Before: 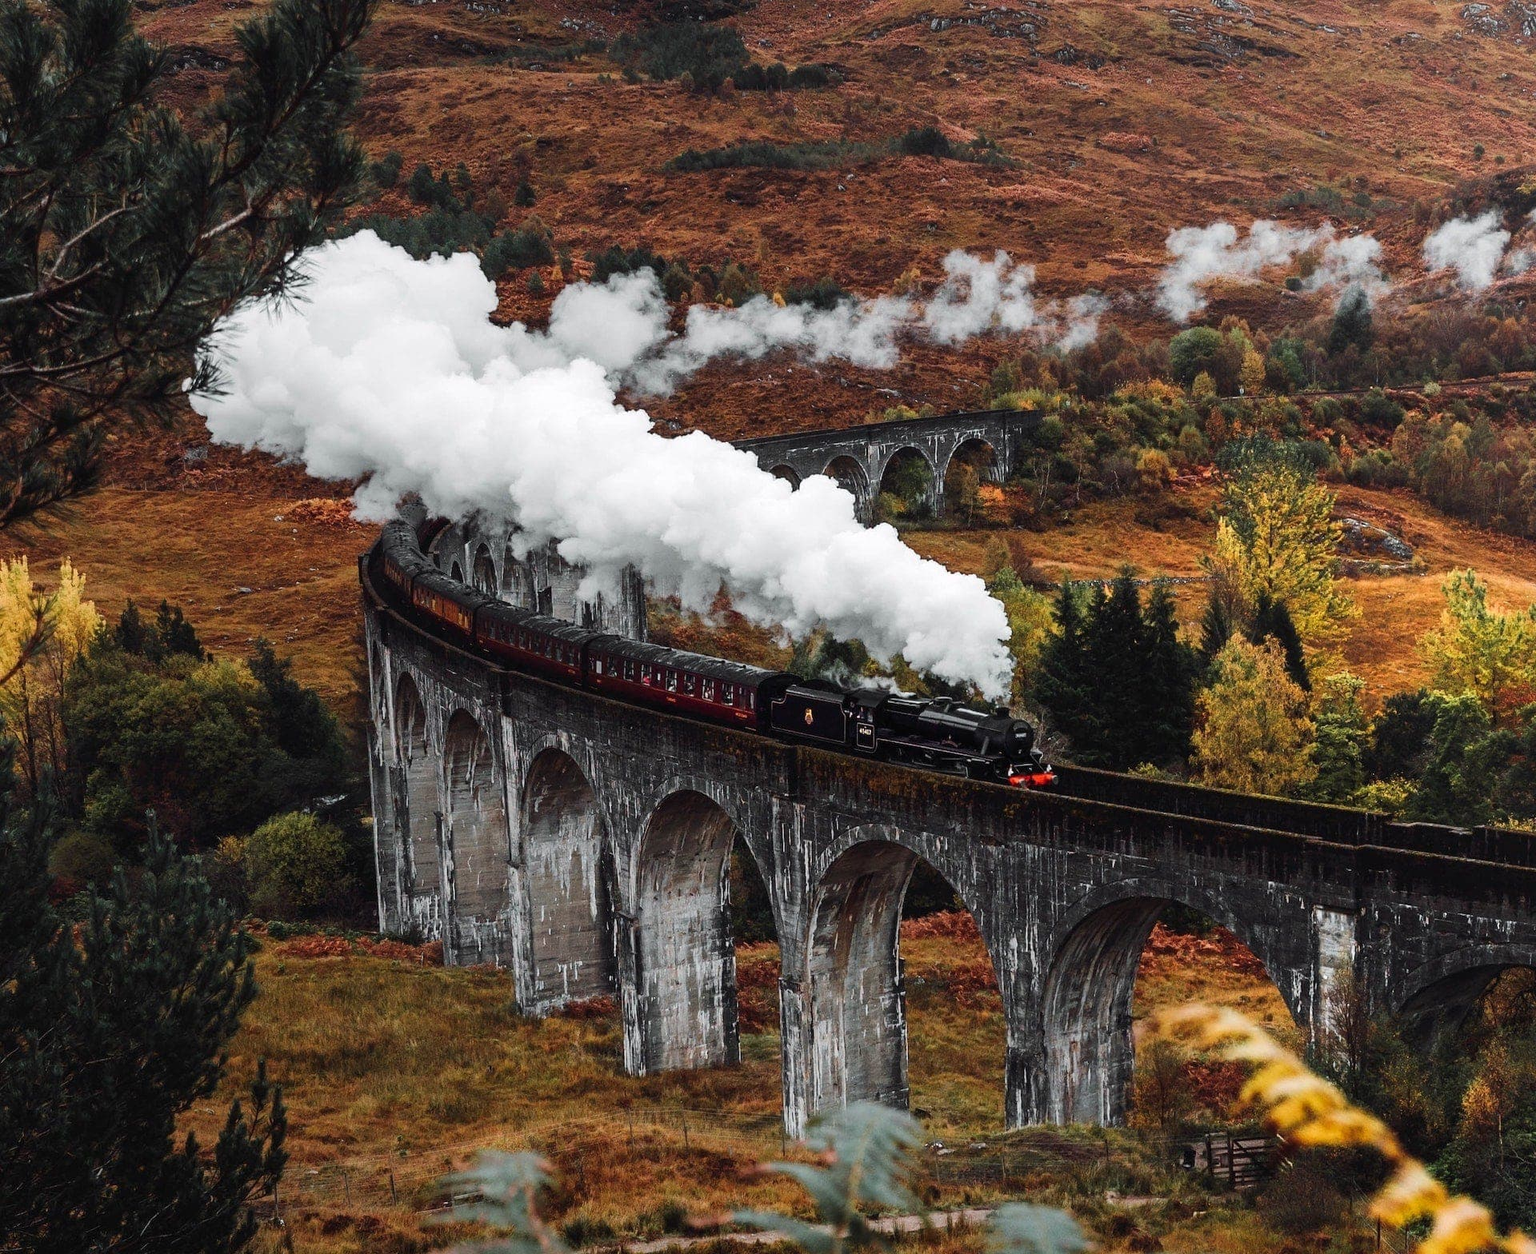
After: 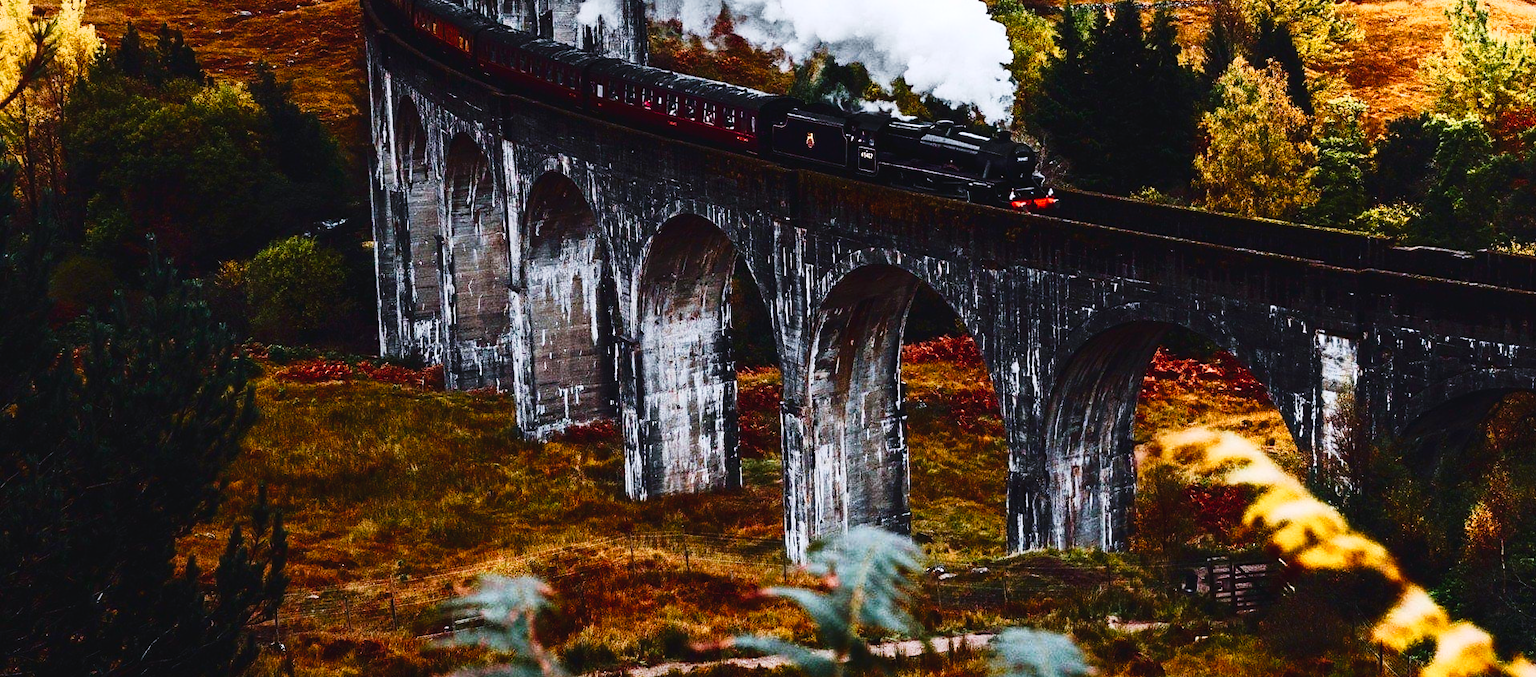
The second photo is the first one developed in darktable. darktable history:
crop and rotate: top 45.99%, right 0.109%
contrast brightness saturation: contrast 0.293
color balance rgb: linear chroma grading › global chroma 24.901%, perceptual saturation grading › global saturation 20%, perceptual saturation grading › highlights -50.281%, perceptual saturation grading › shadows 30.25%, global vibrance 20%
tone curve: curves: ch0 [(0, 0.032) (0.181, 0.156) (0.751, 0.829) (1, 1)], preserve colors none
color calibration: illuminant as shot in camera, x 0.358, y 0.373, temperature 4628.91 K, saturation algorithm version 1 (2020)
